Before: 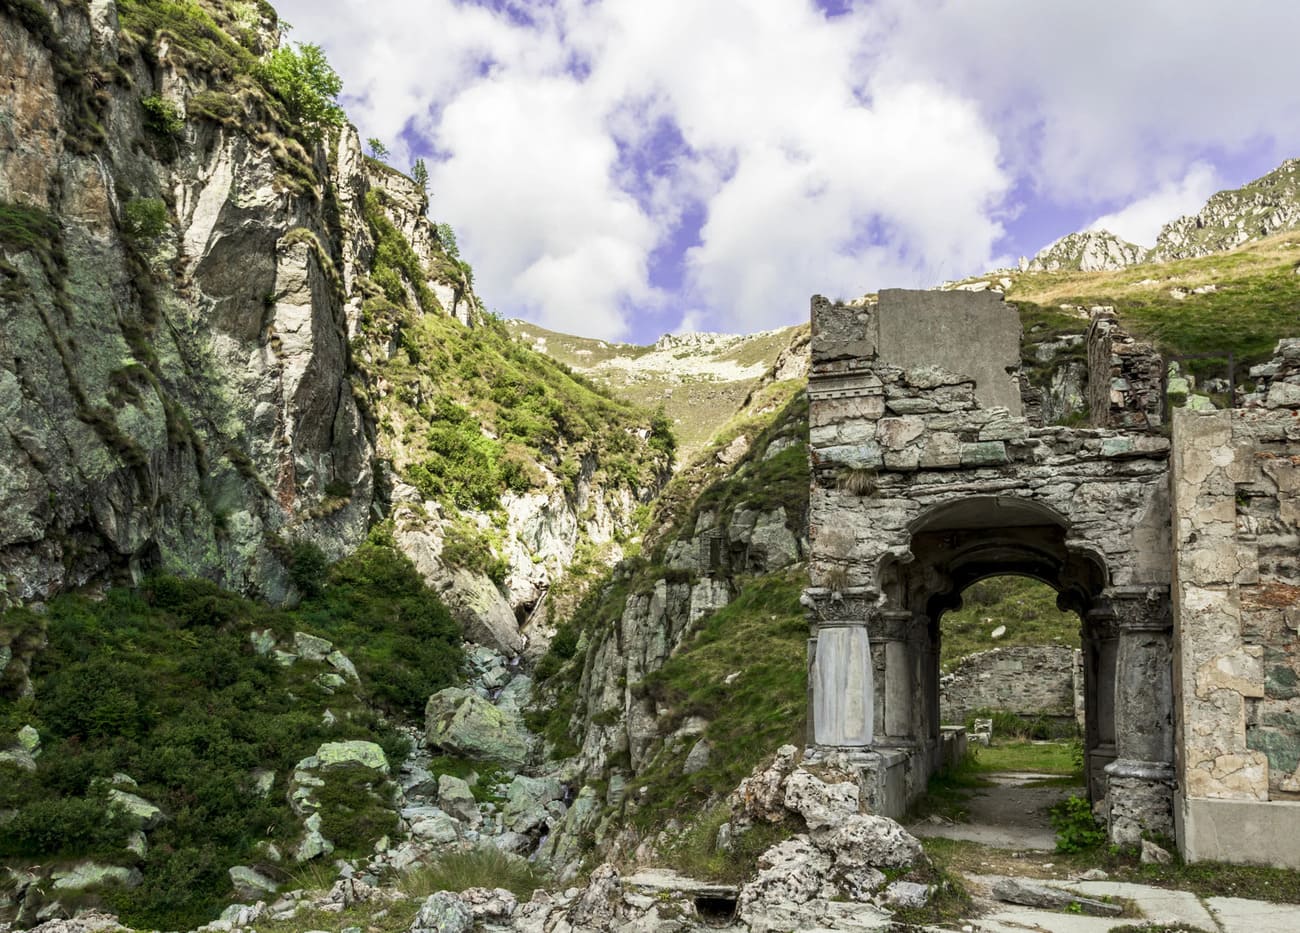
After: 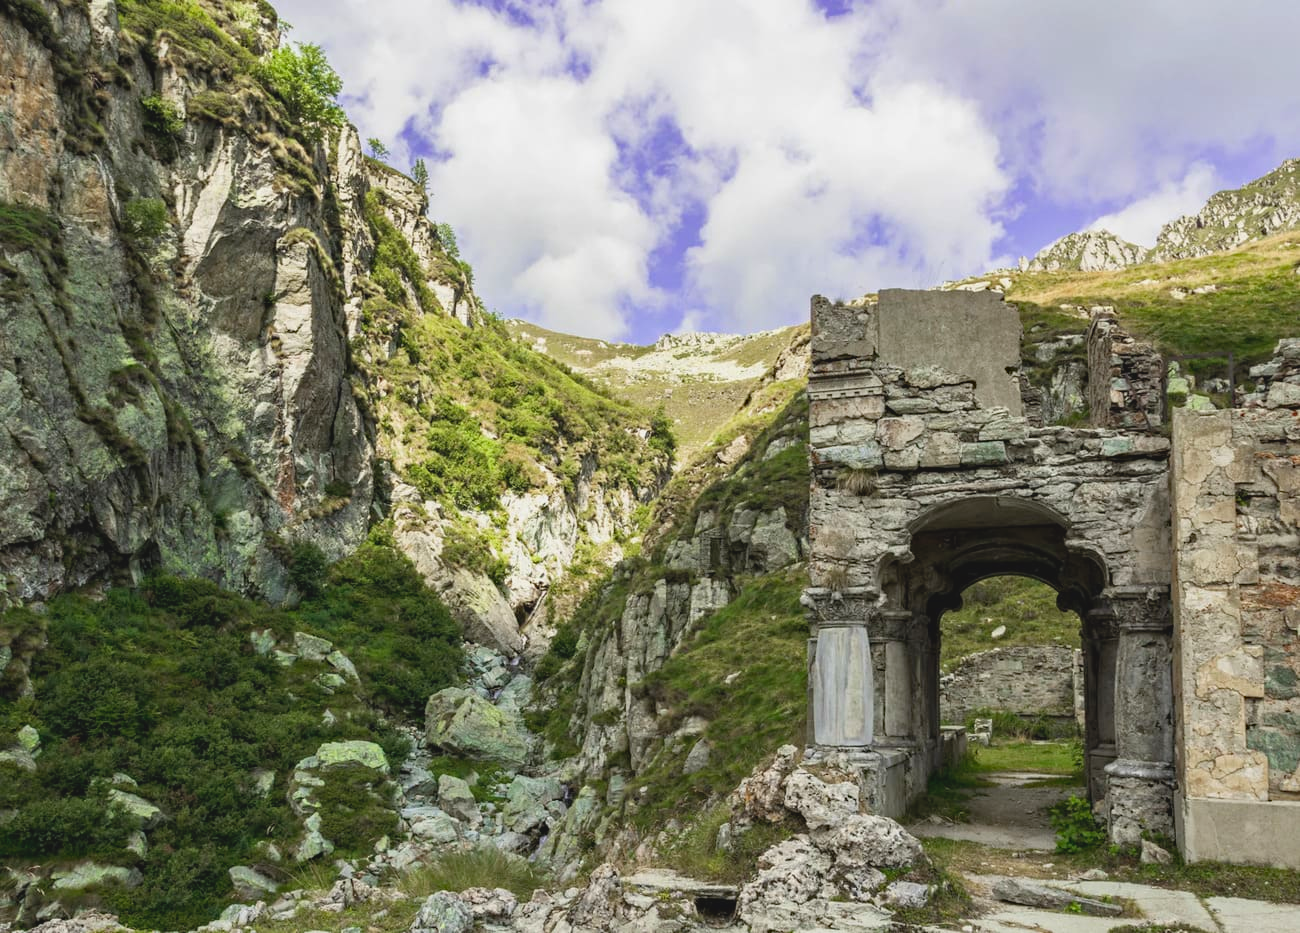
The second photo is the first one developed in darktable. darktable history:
haze removal: compatibility mode true, adaptive false
contrast brightness saturation: contrast -0.1, brightness 0.05, saturation 0.08
